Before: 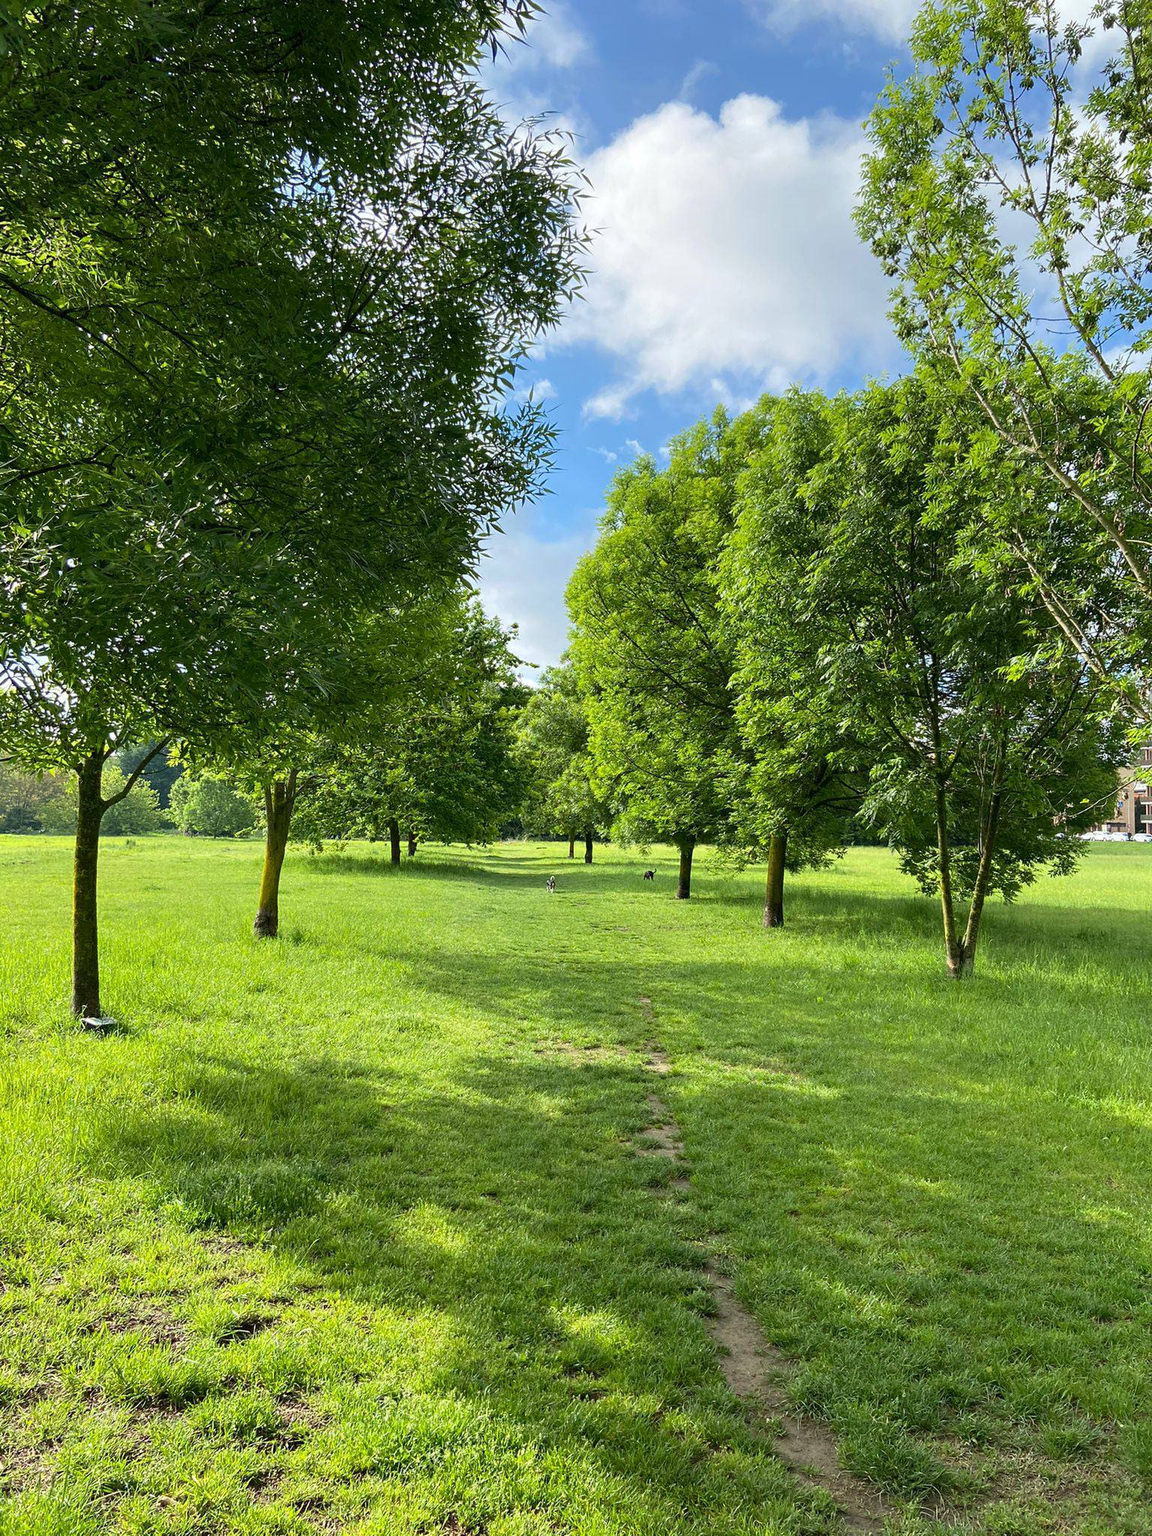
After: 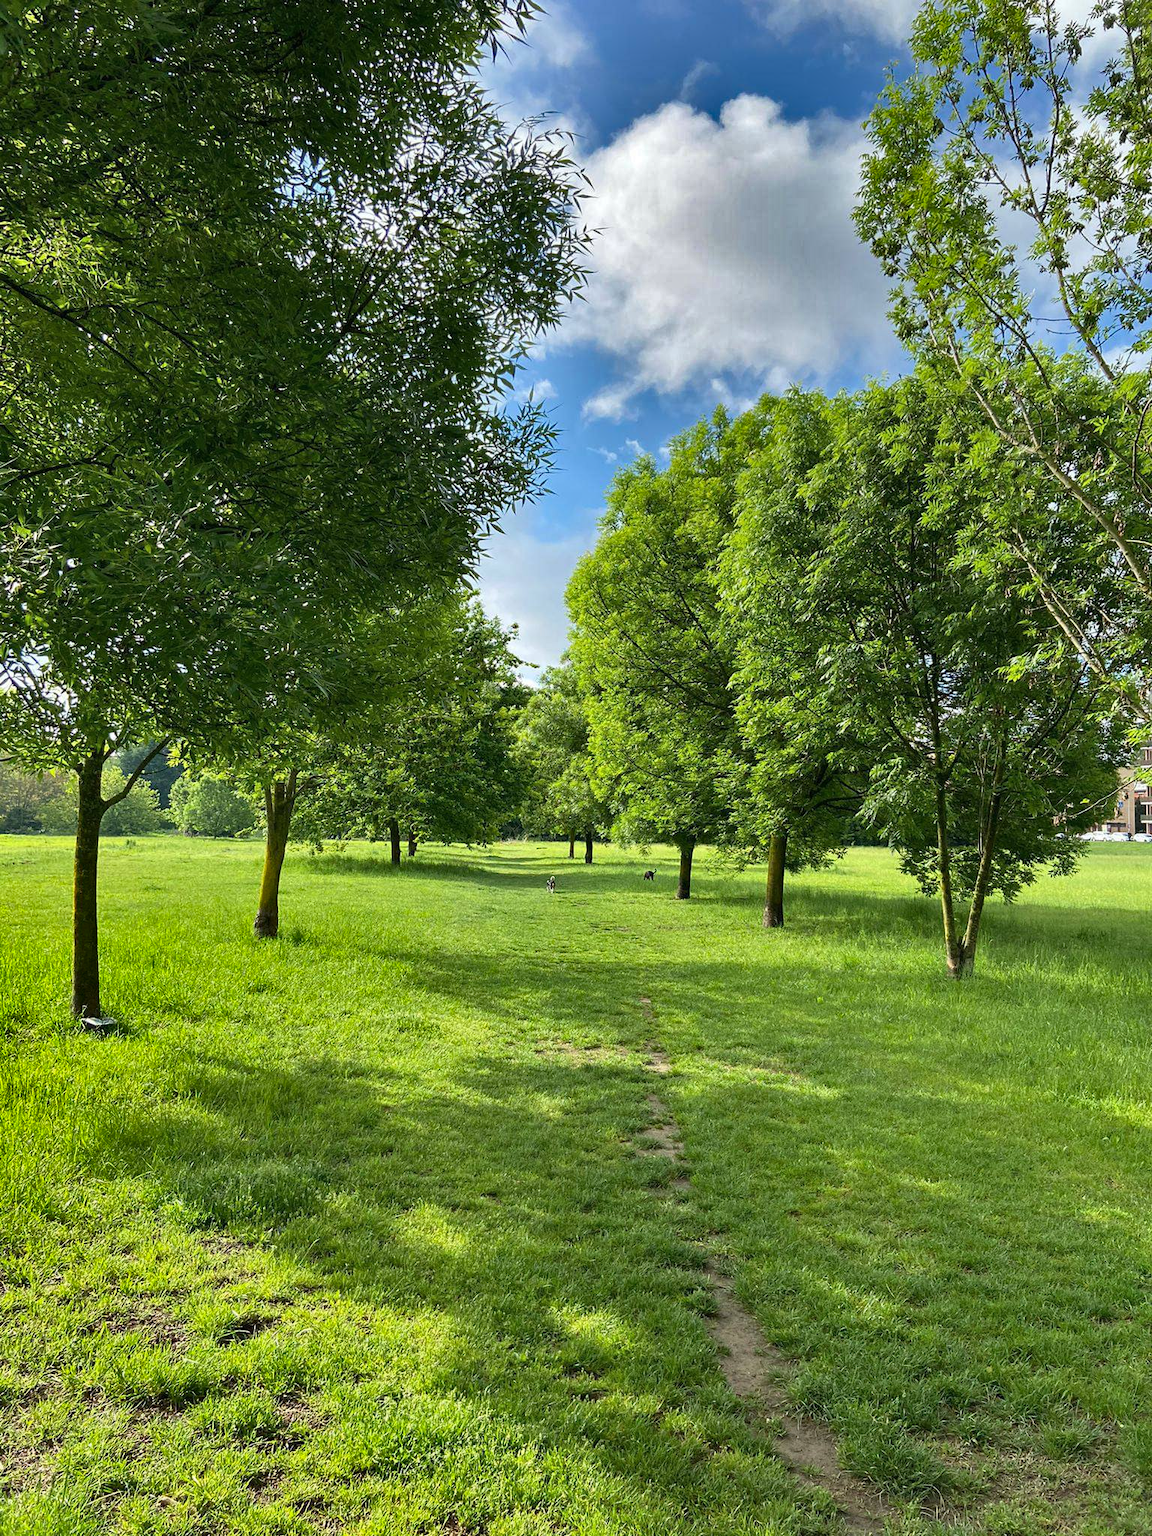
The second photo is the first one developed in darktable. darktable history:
shadows and highlights: shadows 20.88, highlights -82.33, soften with gaussian
